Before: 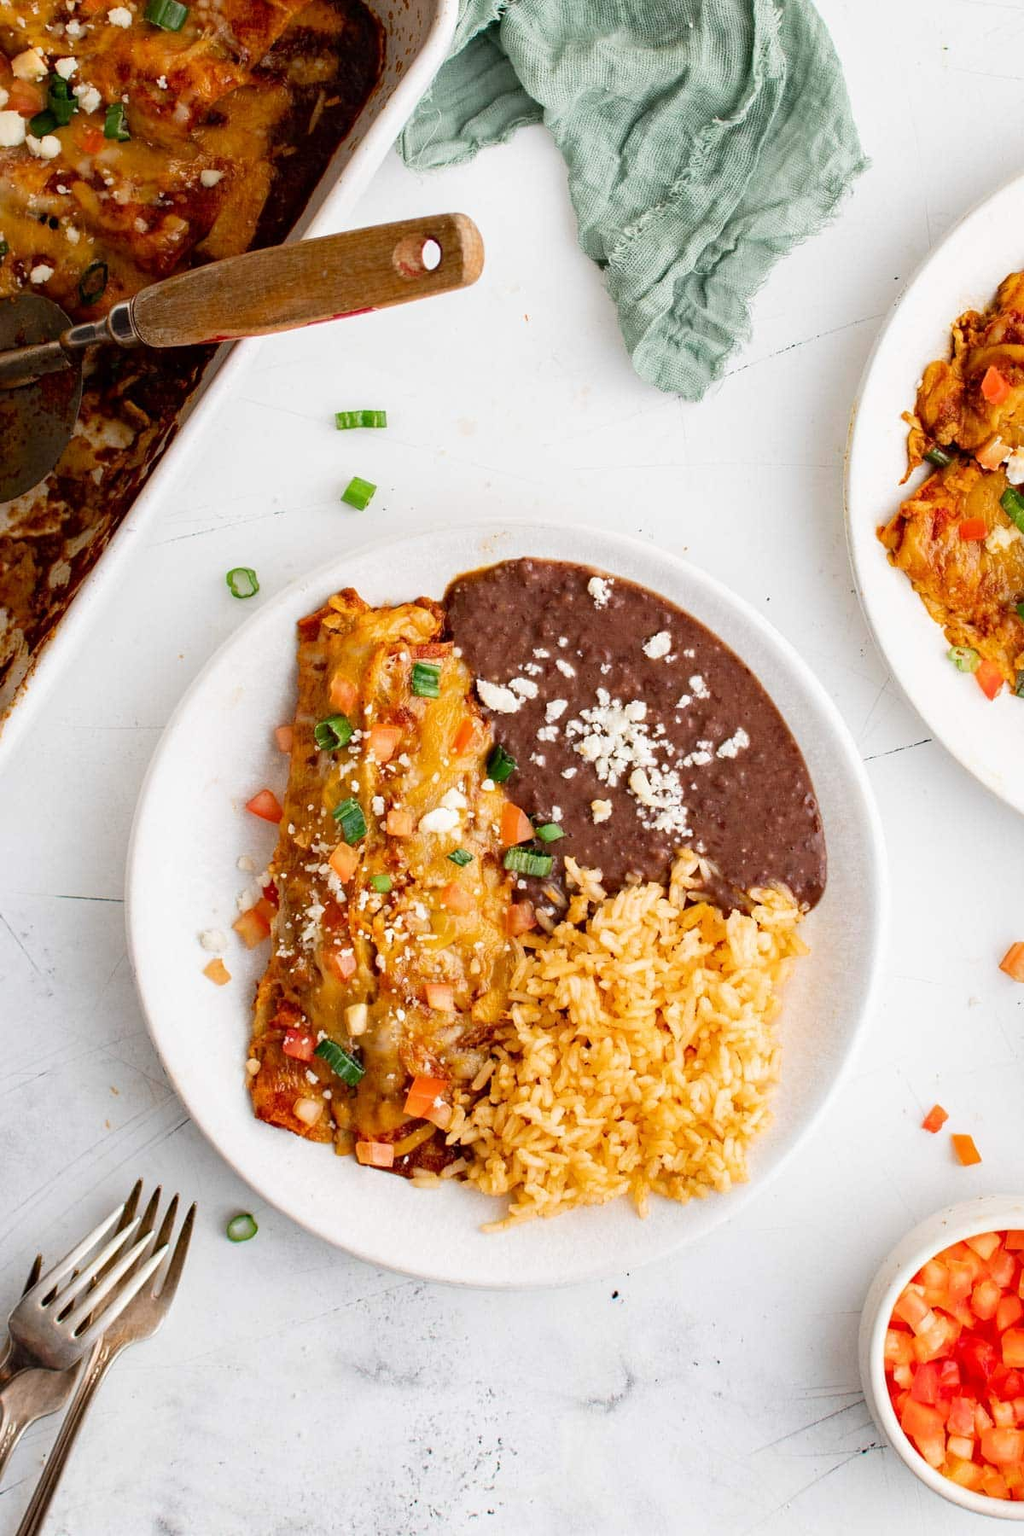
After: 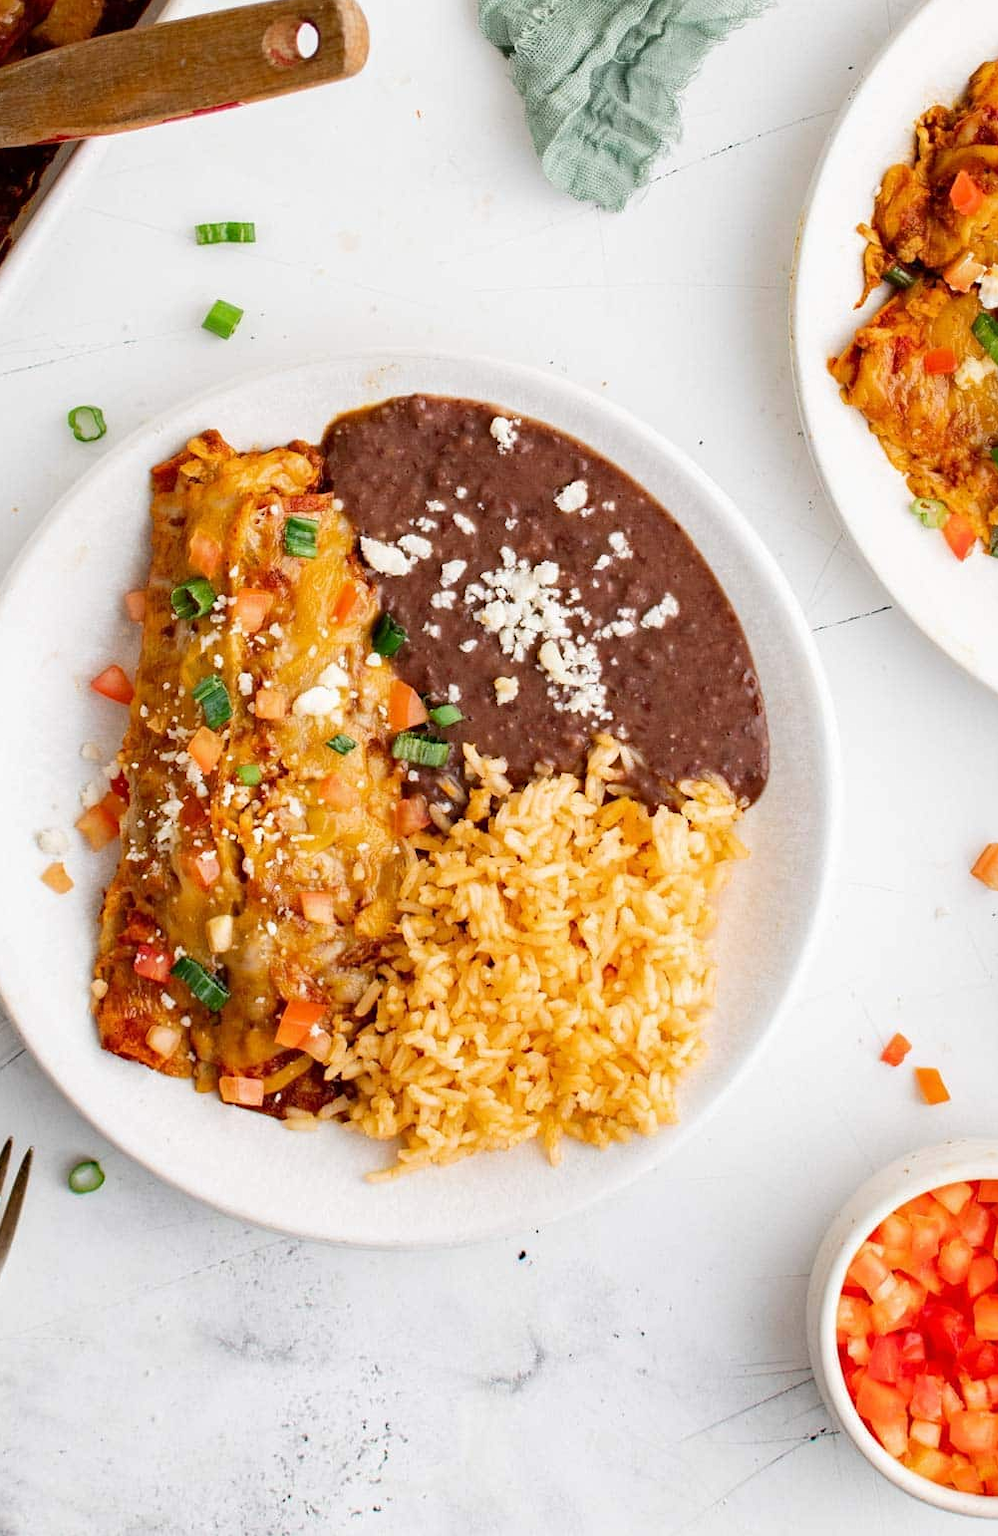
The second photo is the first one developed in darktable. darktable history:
tone equalizer: edges refinement/feathering 500, mask exposure compensation -1.57 EV, preserve details no
crop: left 16.494%, top 14.335%
